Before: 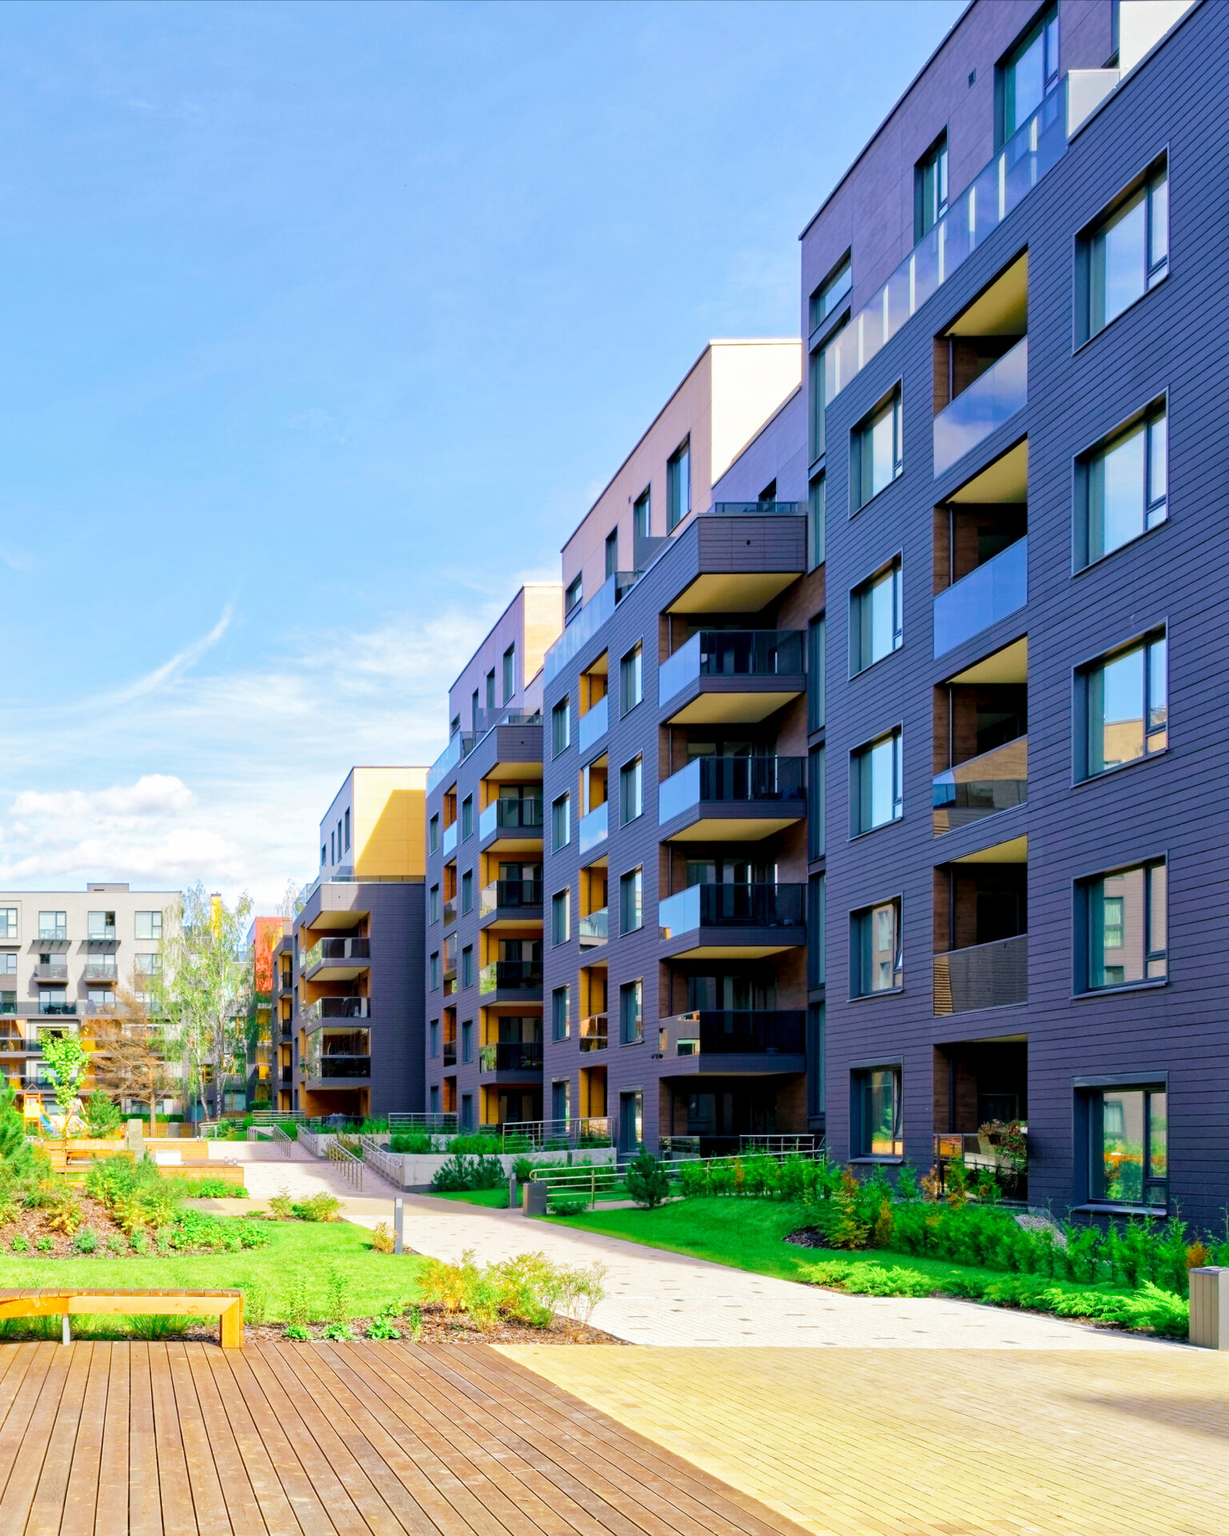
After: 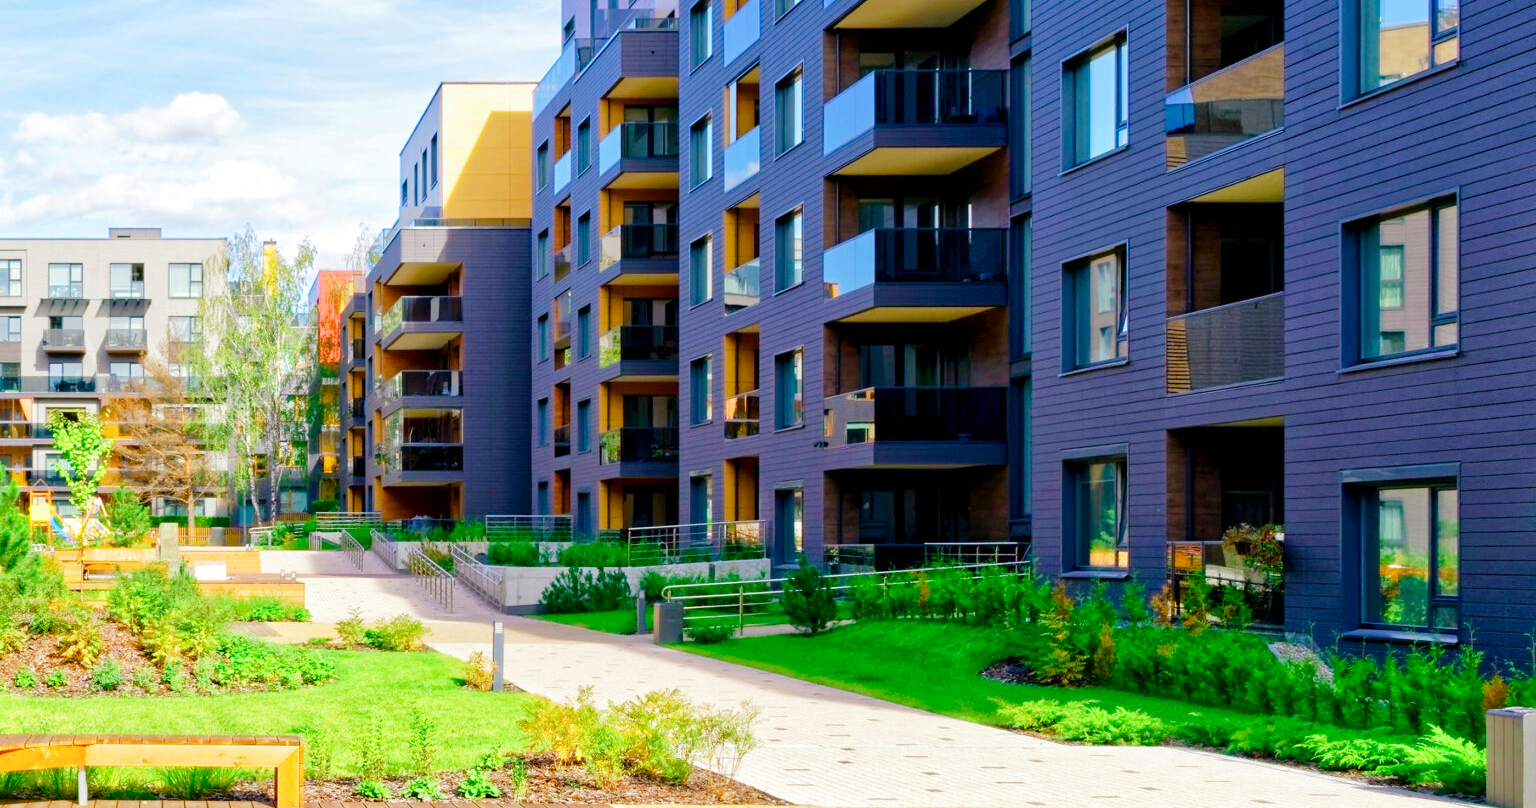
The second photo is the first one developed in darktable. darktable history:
crop: top 45.674%, bottom 12.229%
color balance rgb: linear chroma grading › global chroma 15.355%, perceptual saturation grading › global saturation 0.291%, perceptual saturation grading › highlights -15.254%, perceptual saturation grading › shadows 26.208%
